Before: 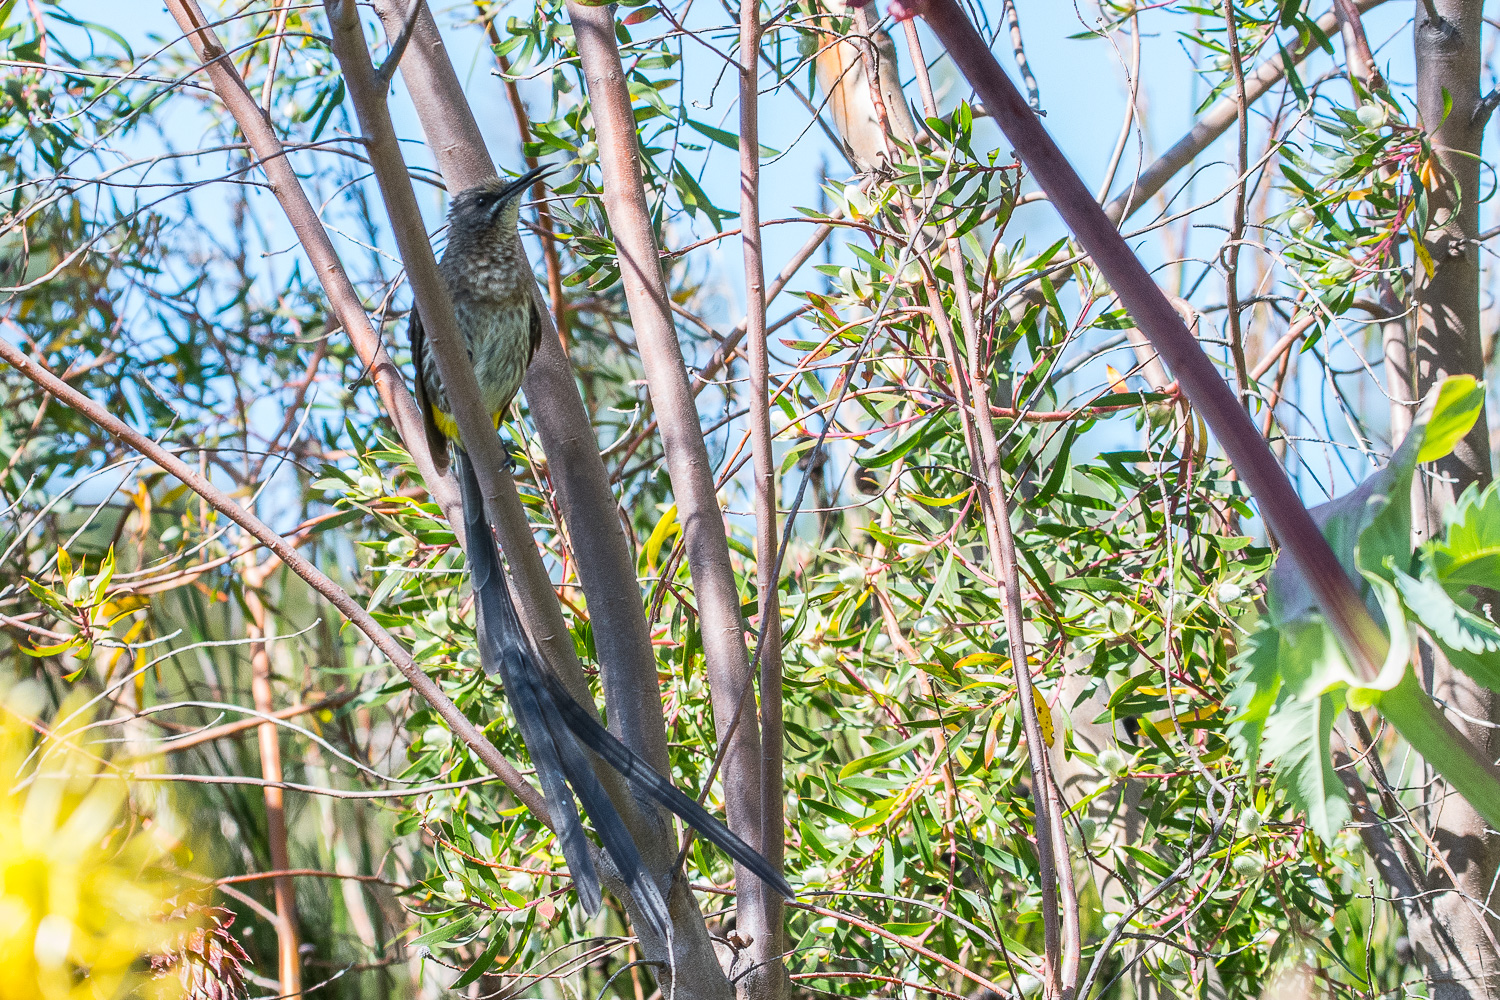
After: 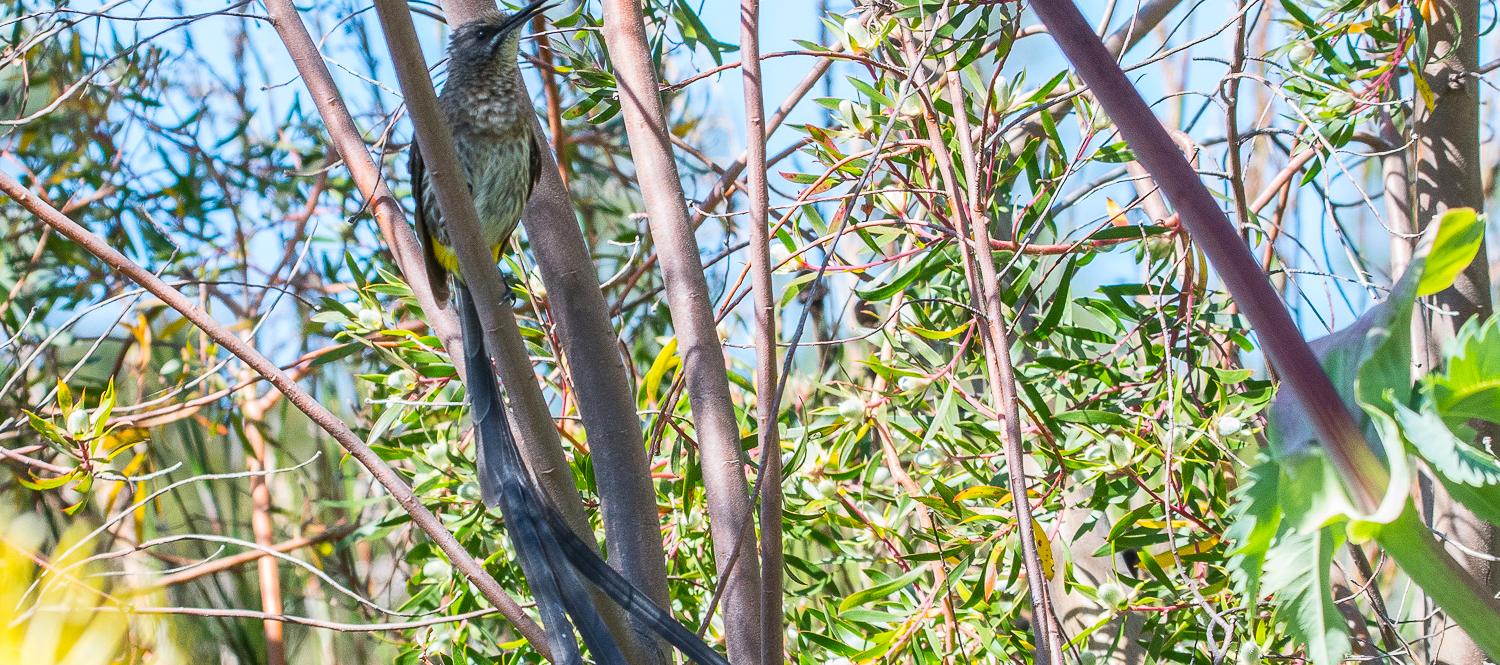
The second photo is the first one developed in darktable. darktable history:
contrast brightness saturation: saturation 0.1
crop: top 16.727%, bottom 16.727%
